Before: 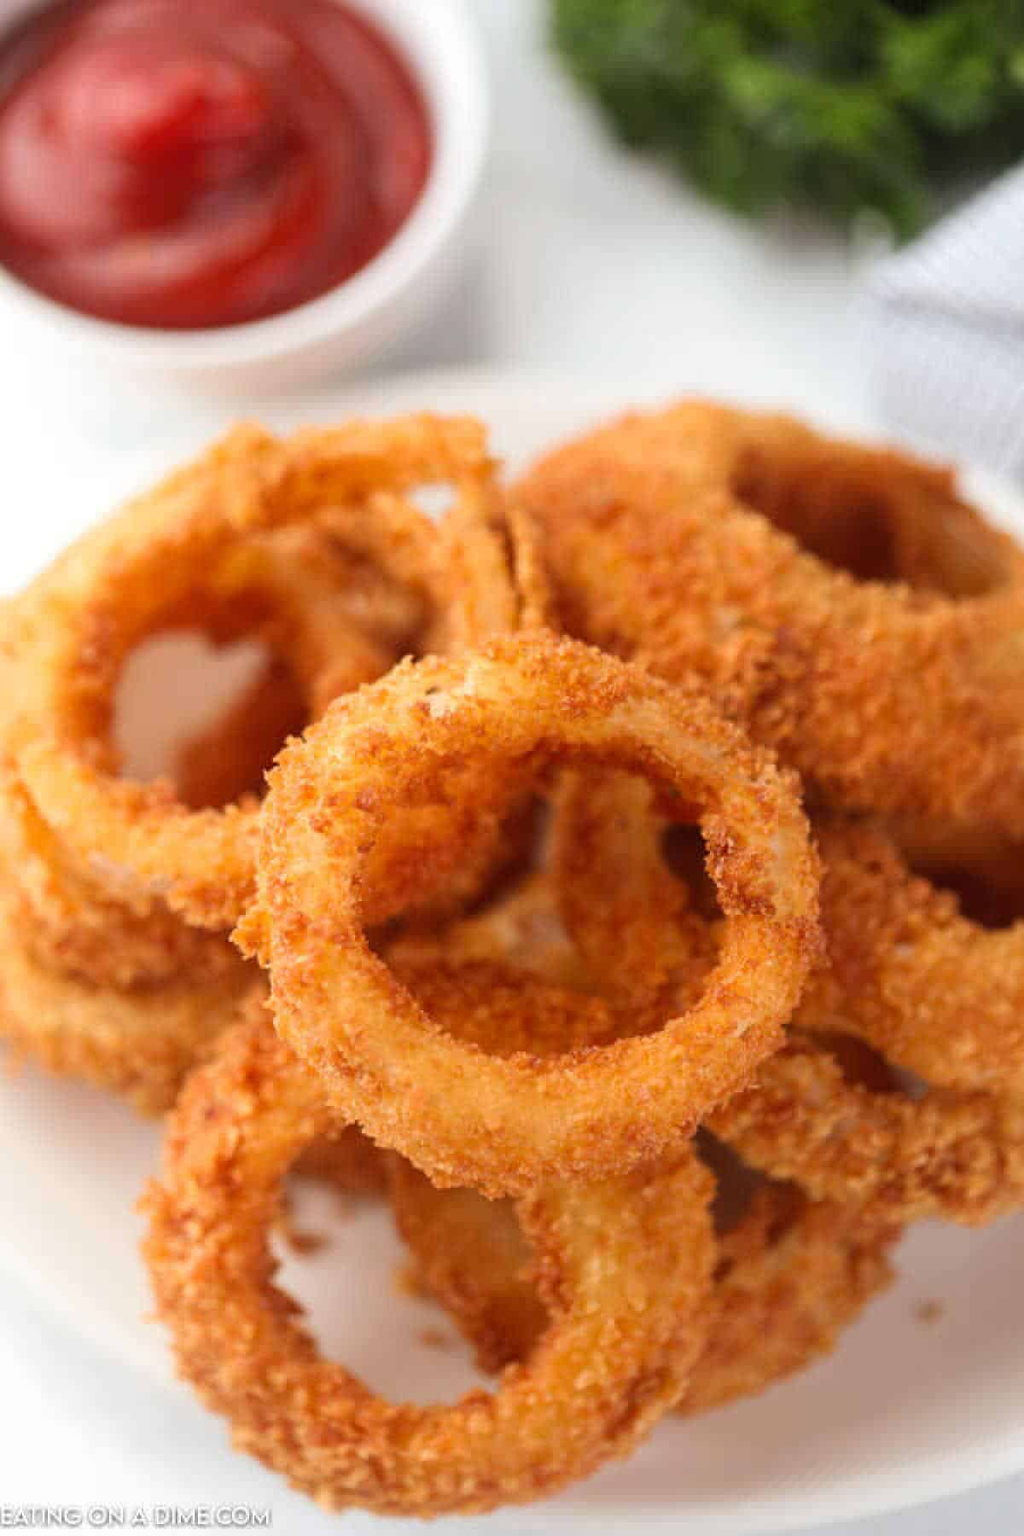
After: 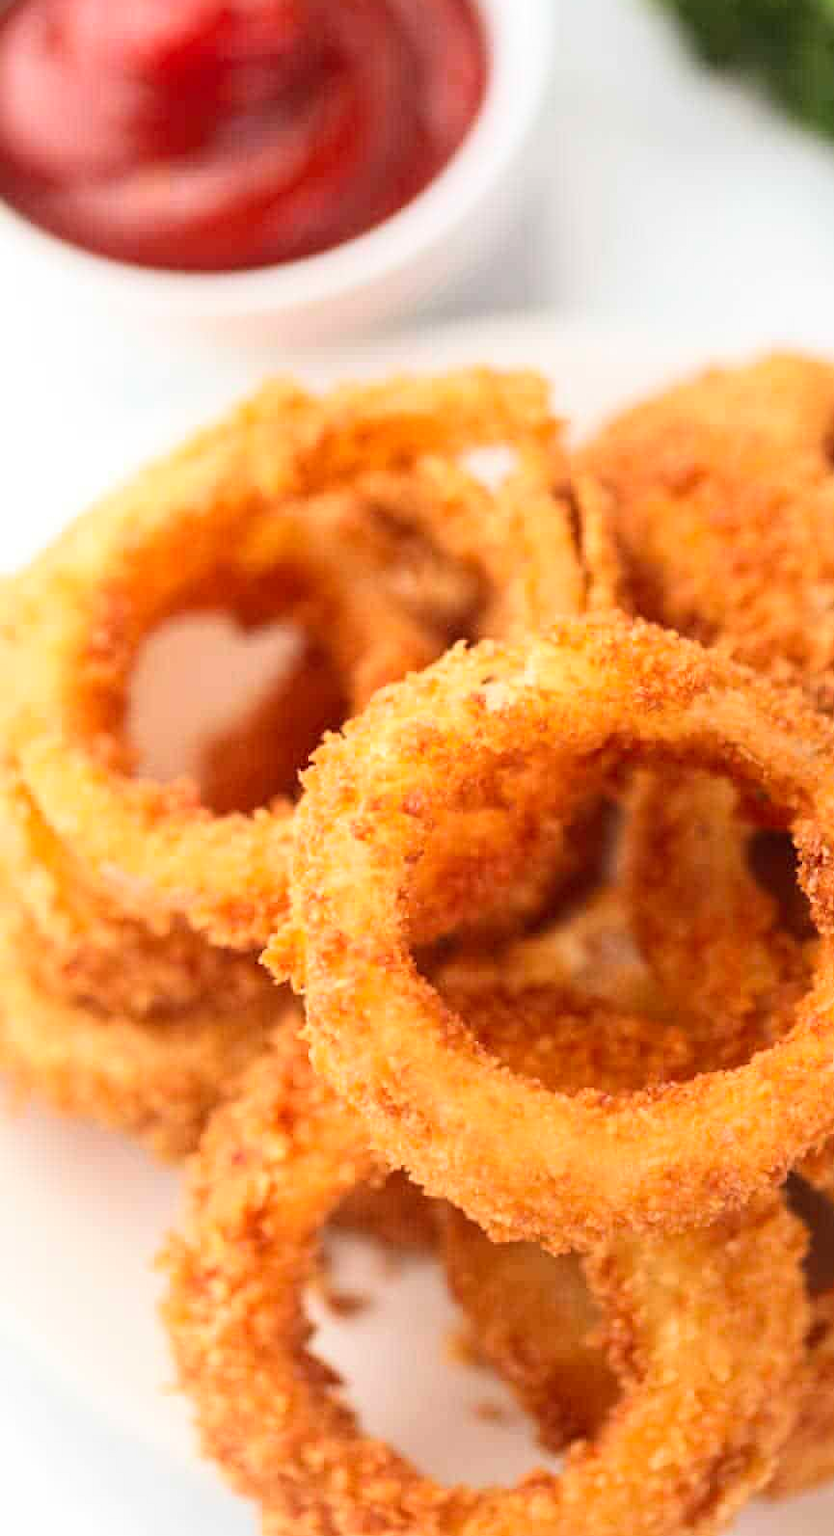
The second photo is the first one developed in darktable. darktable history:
crop: top 5.801%, right 27.912%, bottom 5.665%
contrast brightness saturation: contrast 0.205, brightness 0.14, saturation 0.136
